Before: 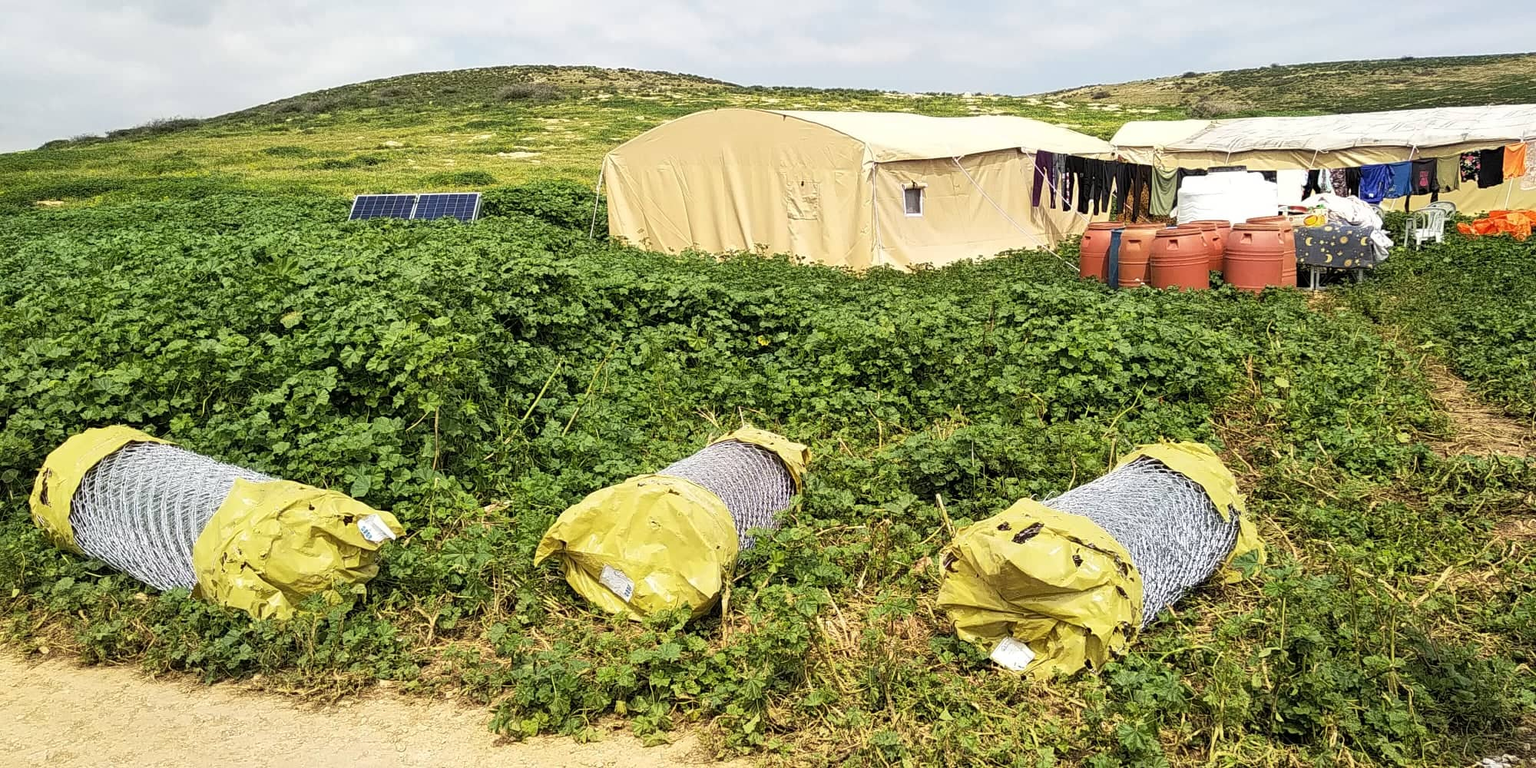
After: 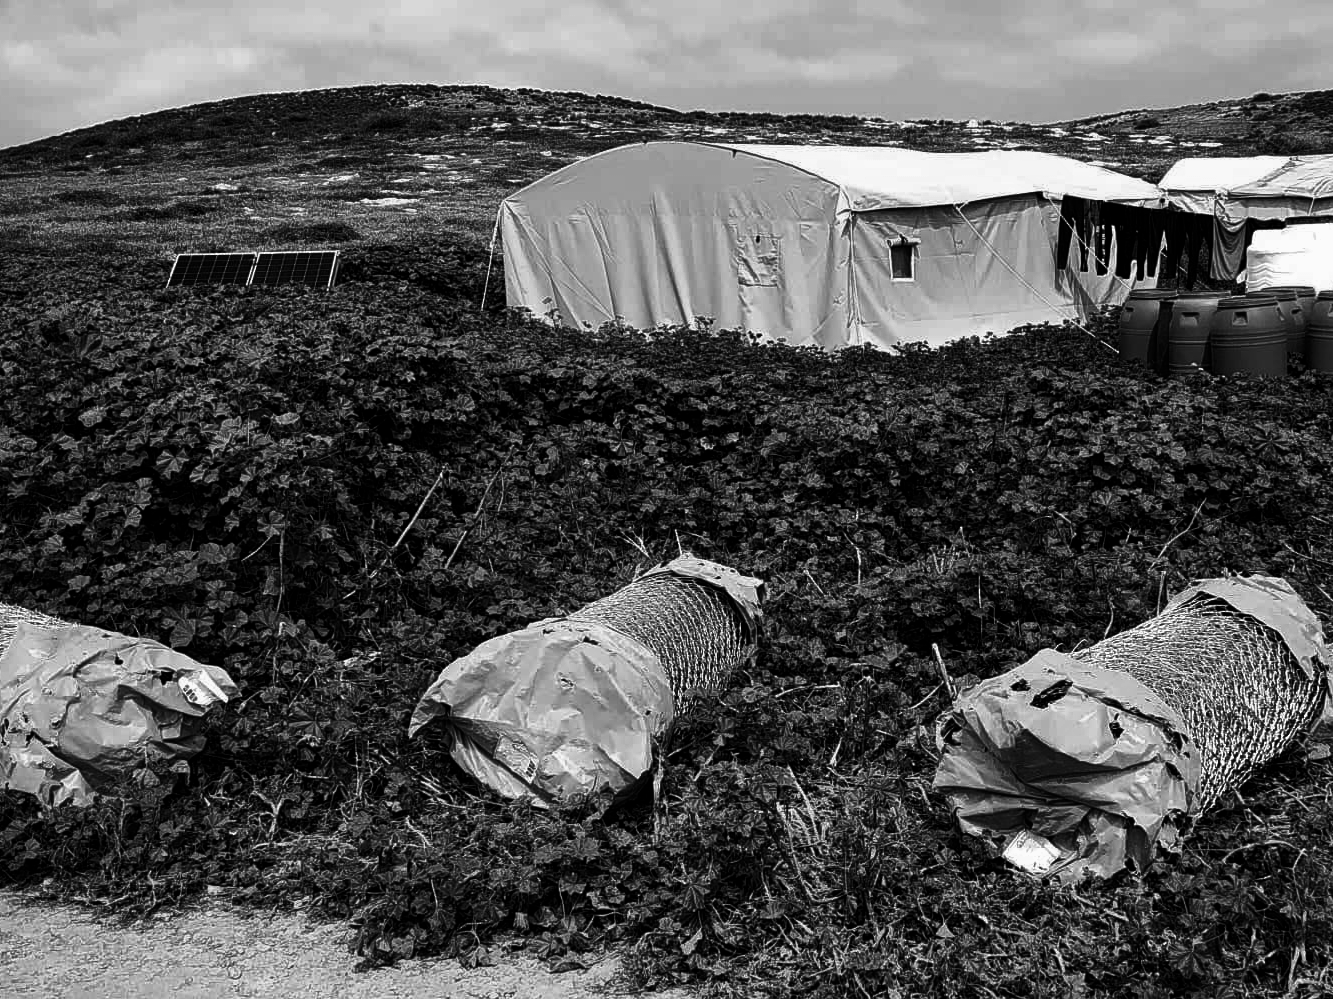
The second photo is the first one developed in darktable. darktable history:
crop and rotate: left 14.385%, right 18.948%
white balance: red 0.978, blue 0.999
contrast brightness saturation: contrast 0.02, brightness -1, saturation -1
